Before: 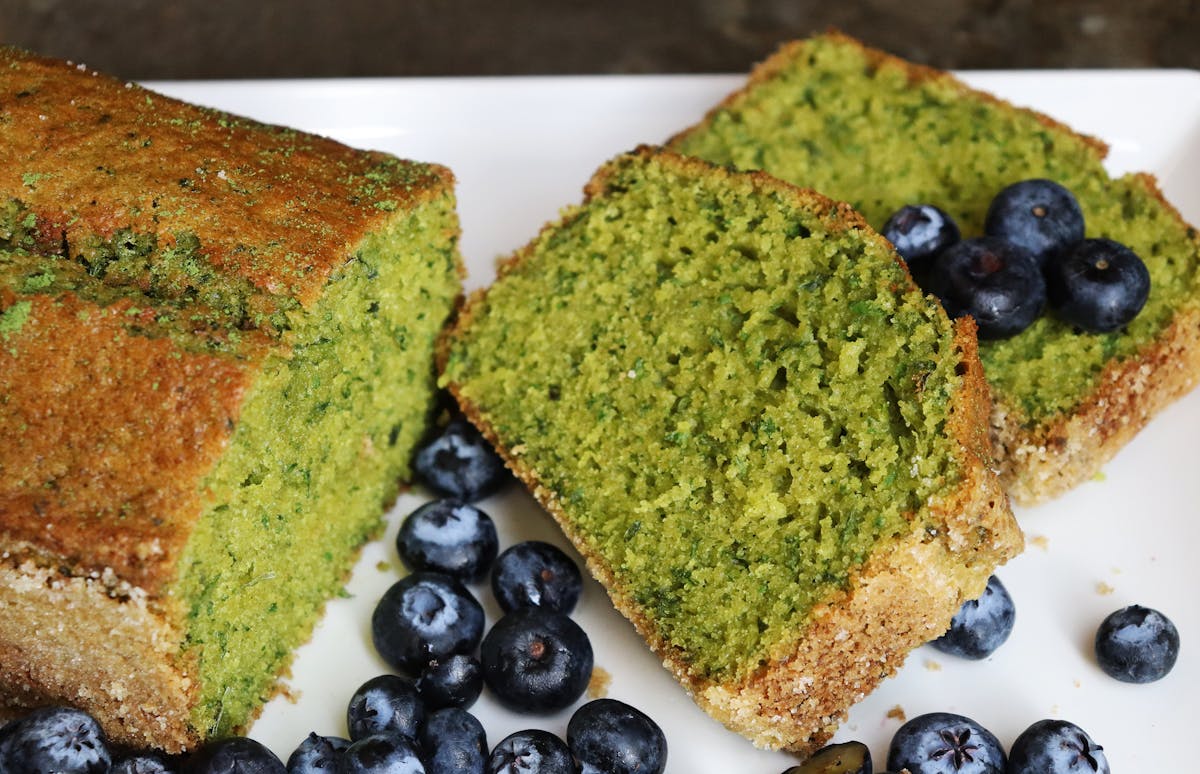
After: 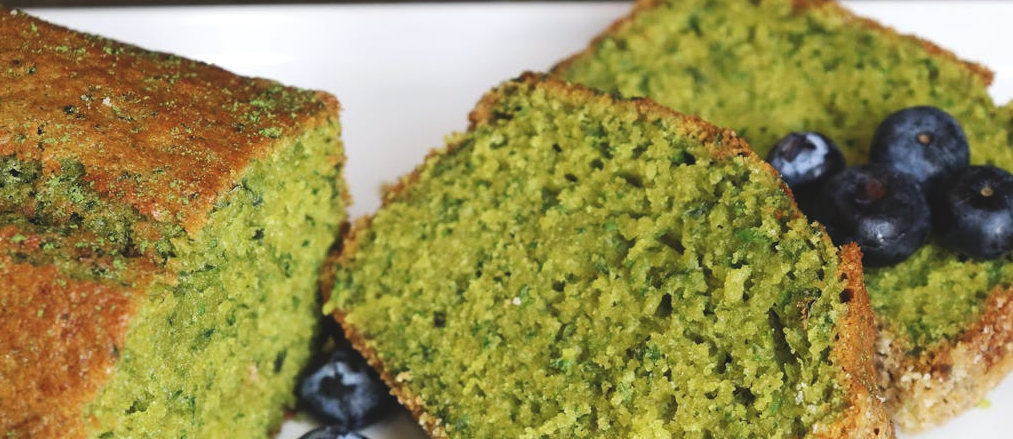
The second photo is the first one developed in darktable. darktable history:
exposure: black level correction -0.009, exposure 0.069 EV, compensate highlight preservation false
crop and rotate: left 9.639%, top 9.447%, right 5.901%, bottom 33.769%
